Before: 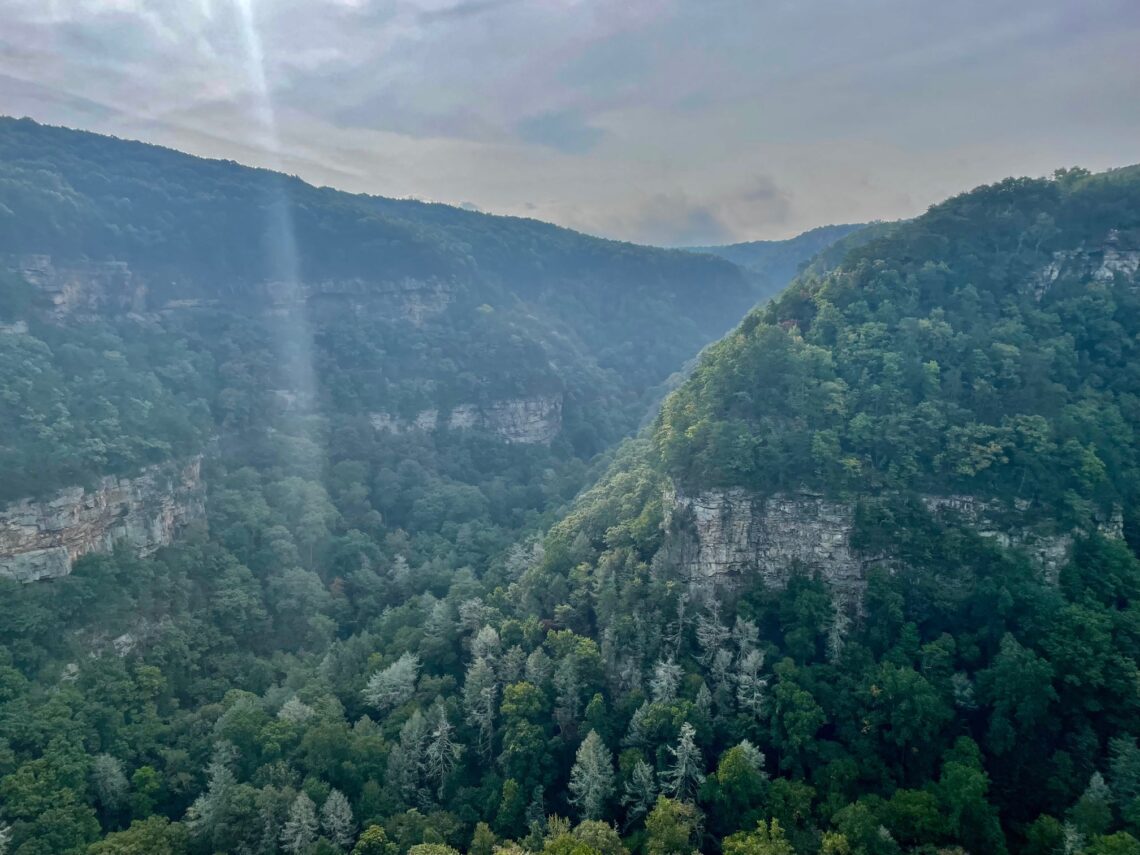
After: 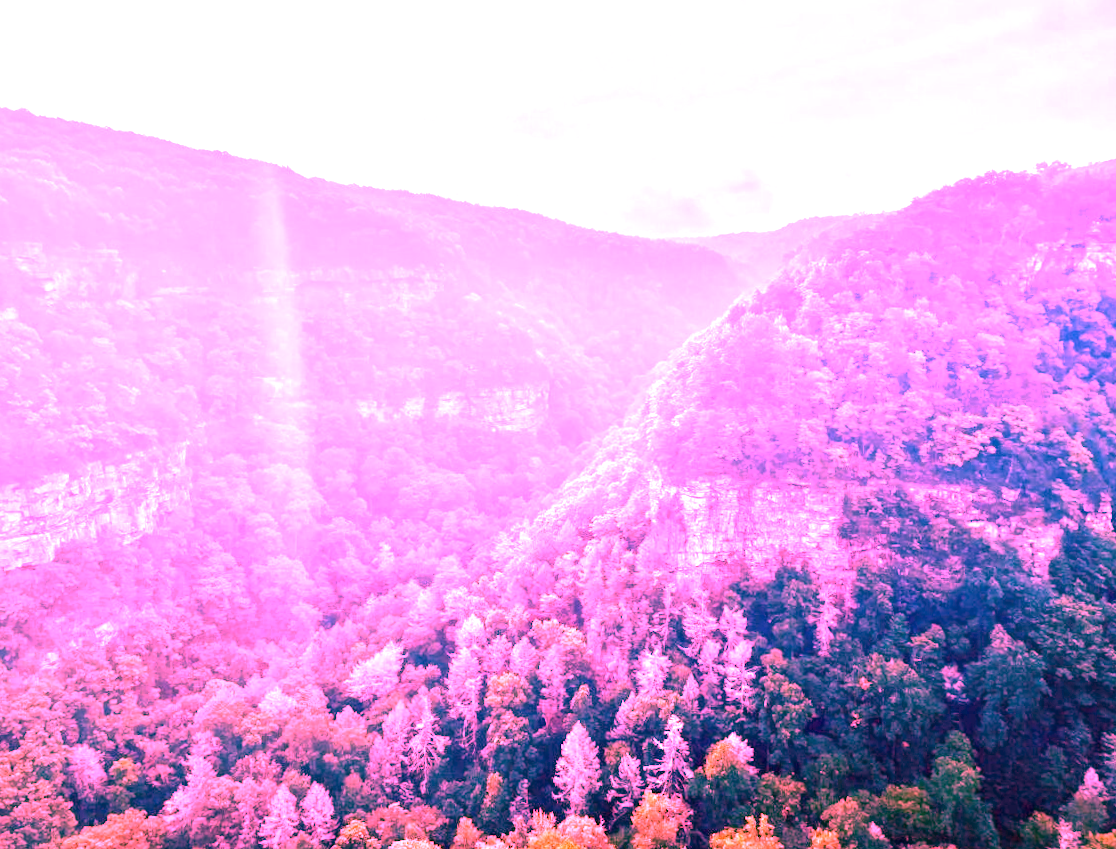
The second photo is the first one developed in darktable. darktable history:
white balance: red 4.26, blue 1.802
color zones: curves: ch2 [(0, 0.5) (0.143, 0.5) (0.286, 0.489) (0.415, 0.421) (0.571, 0.5) (0.714, 0.5) (0.857, 0.5) (1, 0.5)]
exposure: black level correction 0, exposure 1.5 EV, compensate exposure bias true, compensate highlight preservation false
rotate and perspective: rotation 0.226°, lens shift (vertical) -0.042, crop left 0.023, crop right 0.982, crop top 0.006, crop bottom 0.994
